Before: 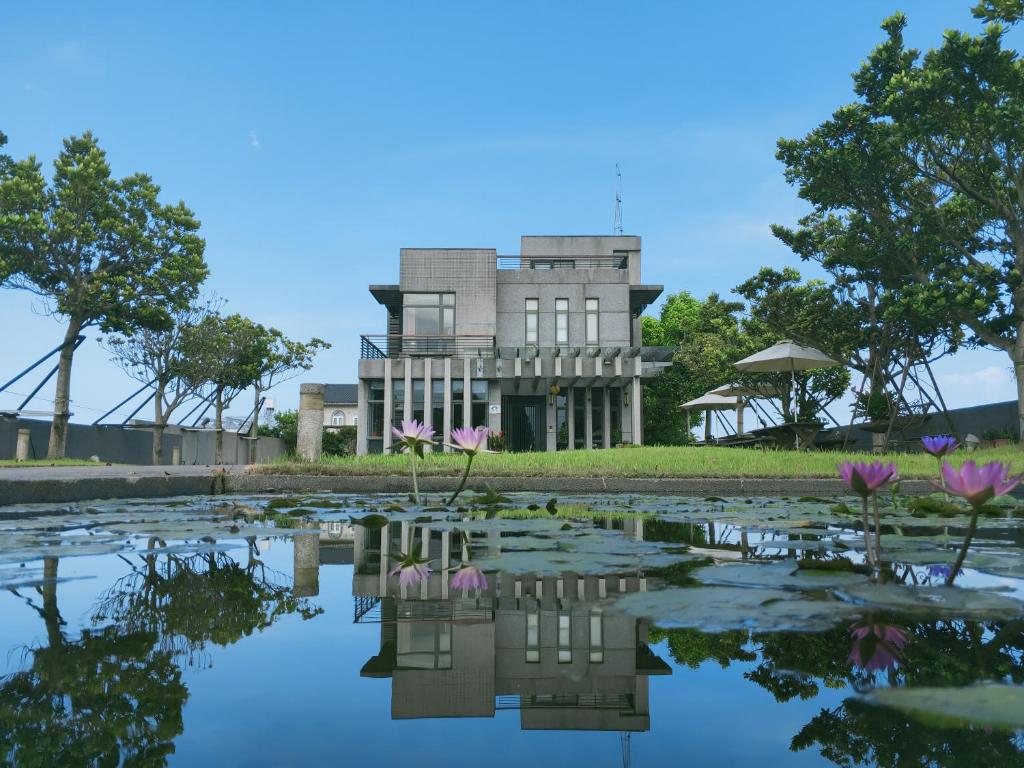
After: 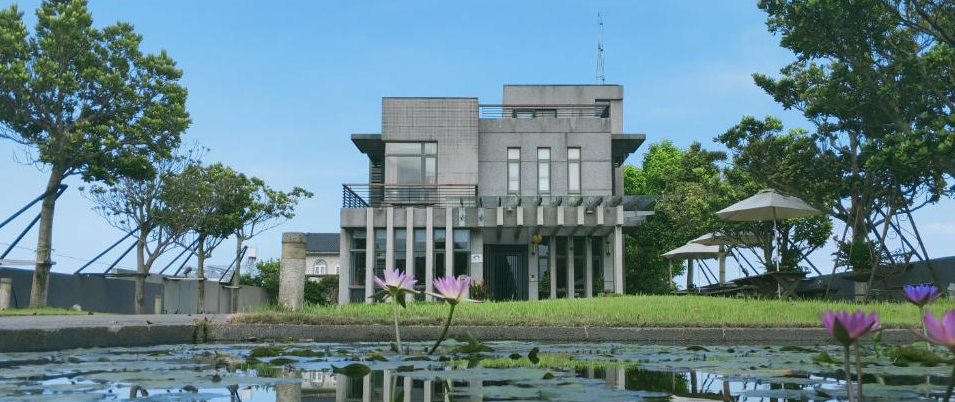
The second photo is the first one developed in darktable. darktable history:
tone equalizer: -8 EV 0.099 EV, edges refinement/feathering 500, mask exposure compensation -1.57 EV, preserve details no
crop: left 1.823%, top 19.697%, right 4.903%, bottom 27.915%
